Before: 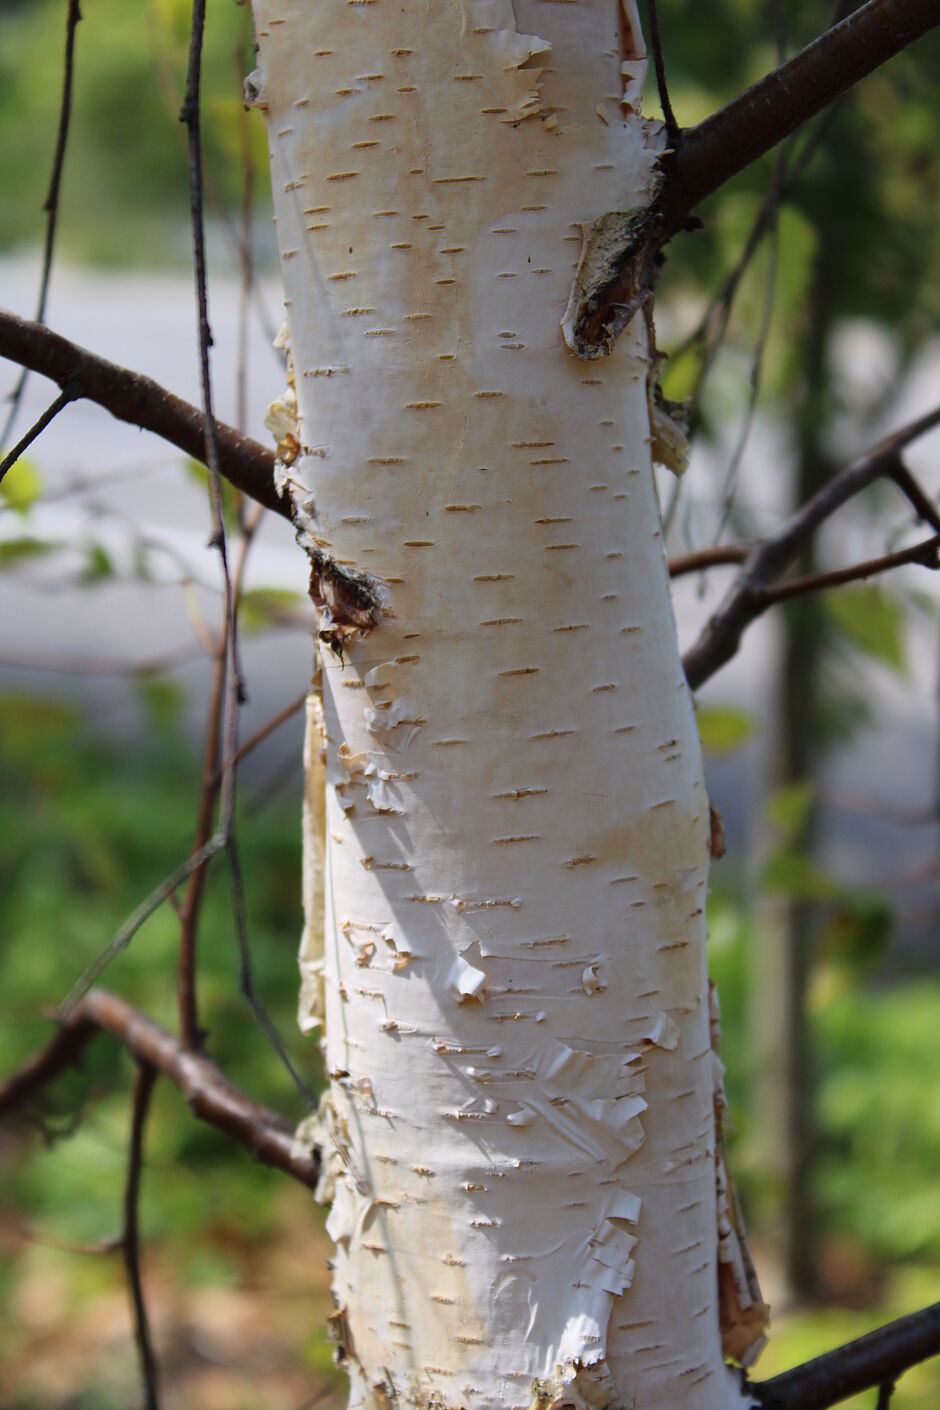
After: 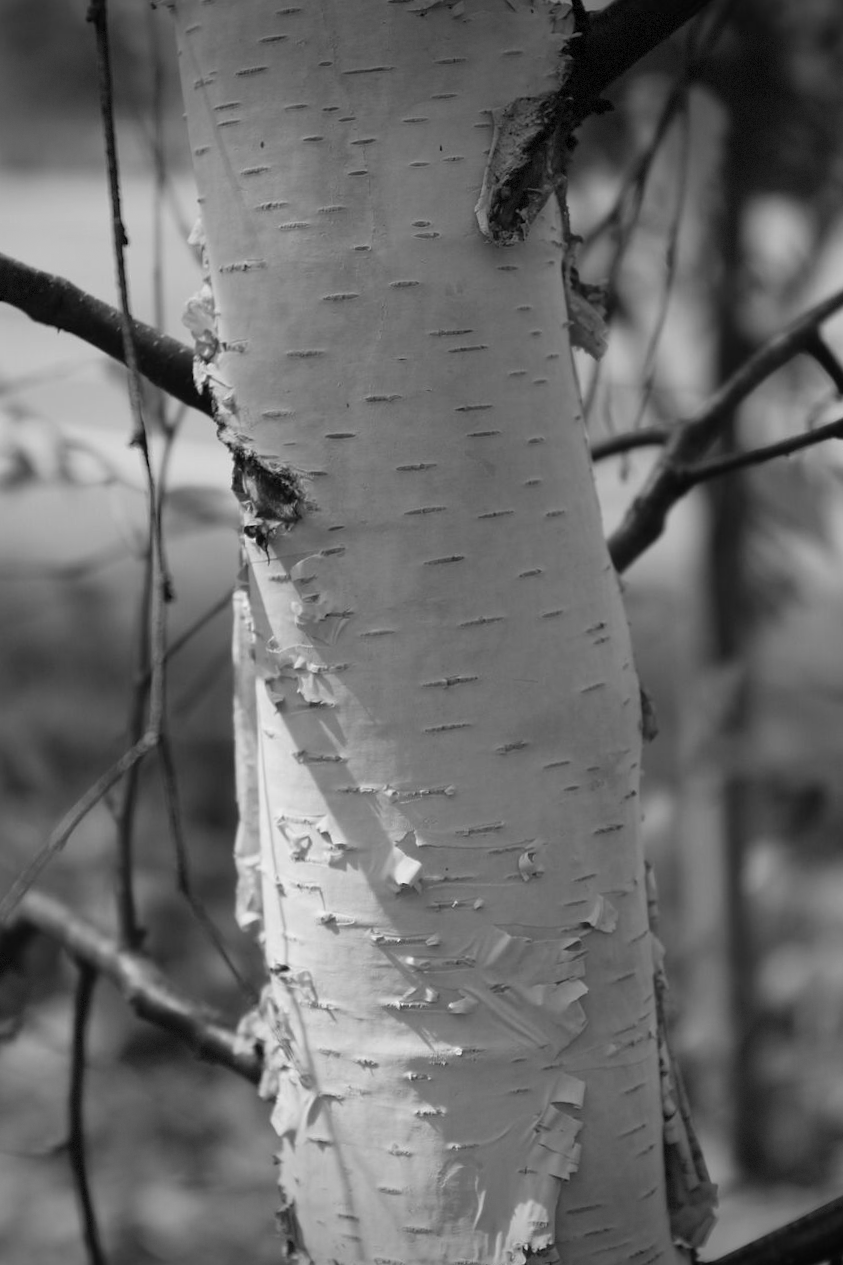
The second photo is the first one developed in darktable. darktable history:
white balance: red 0.871, blue 1.249
vignetting: fall-off start 100%, brightness -0.406, saturation -0.3, width/height ratio 1.324, dithering 8-bit output, unbound false
color calibration: output gray [0.714, 0.278, 0, 0], illuminant same as pipeline (D50), adaptation none (bypass)
crop and rotate: angle 1.96°, left 5.673%, top 5.673%
rotate and perspective: crop left 0, crop top 0
